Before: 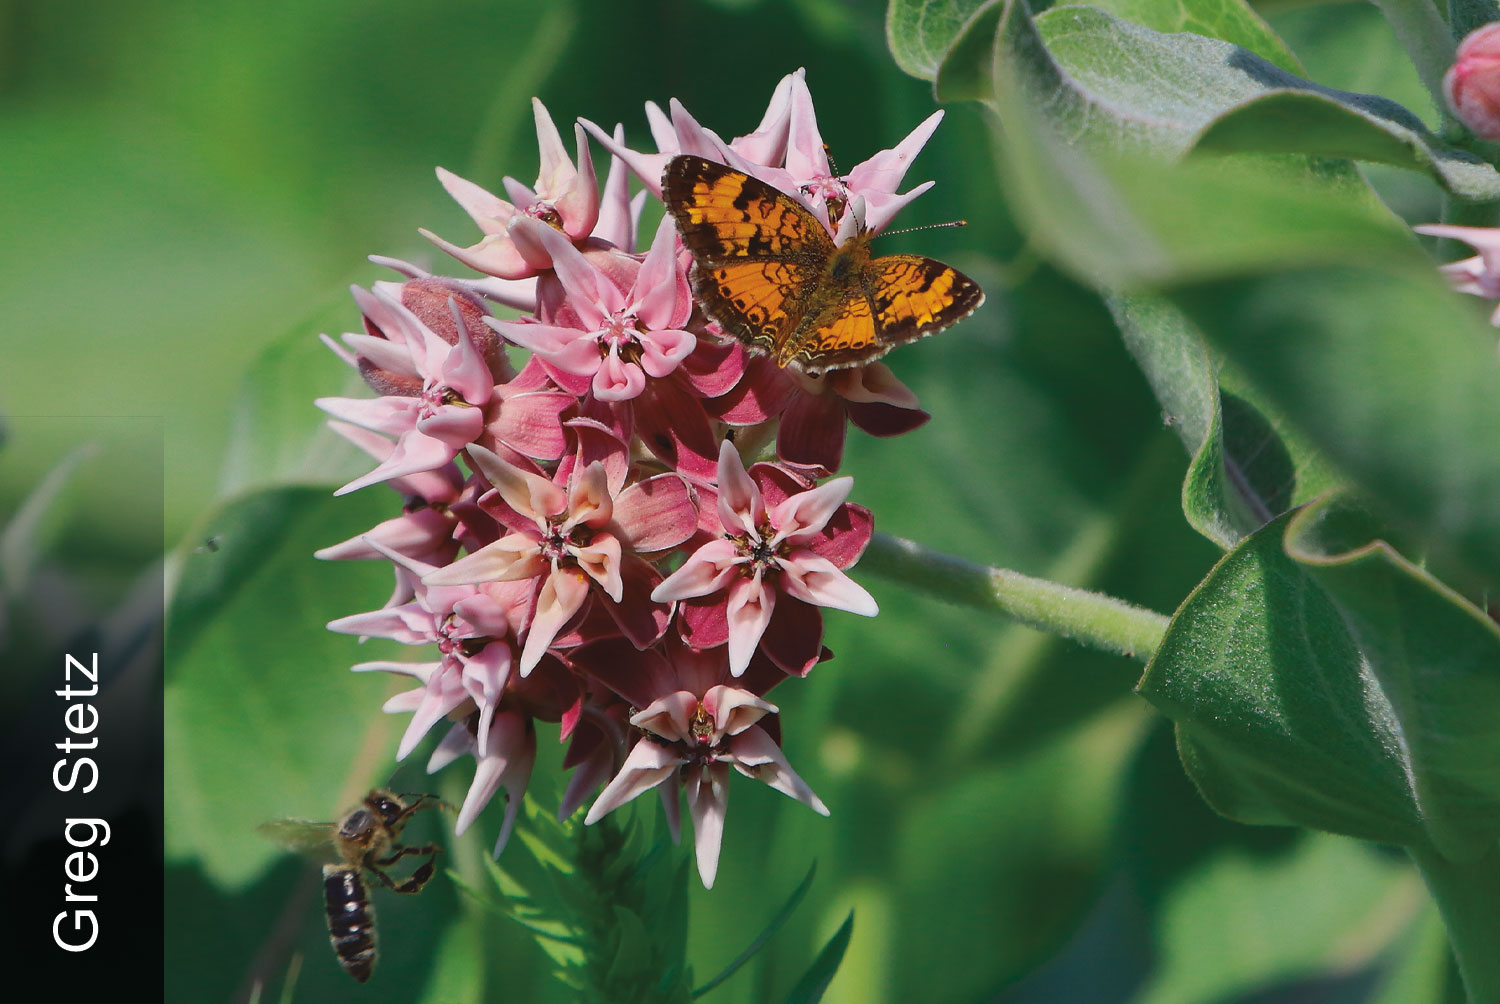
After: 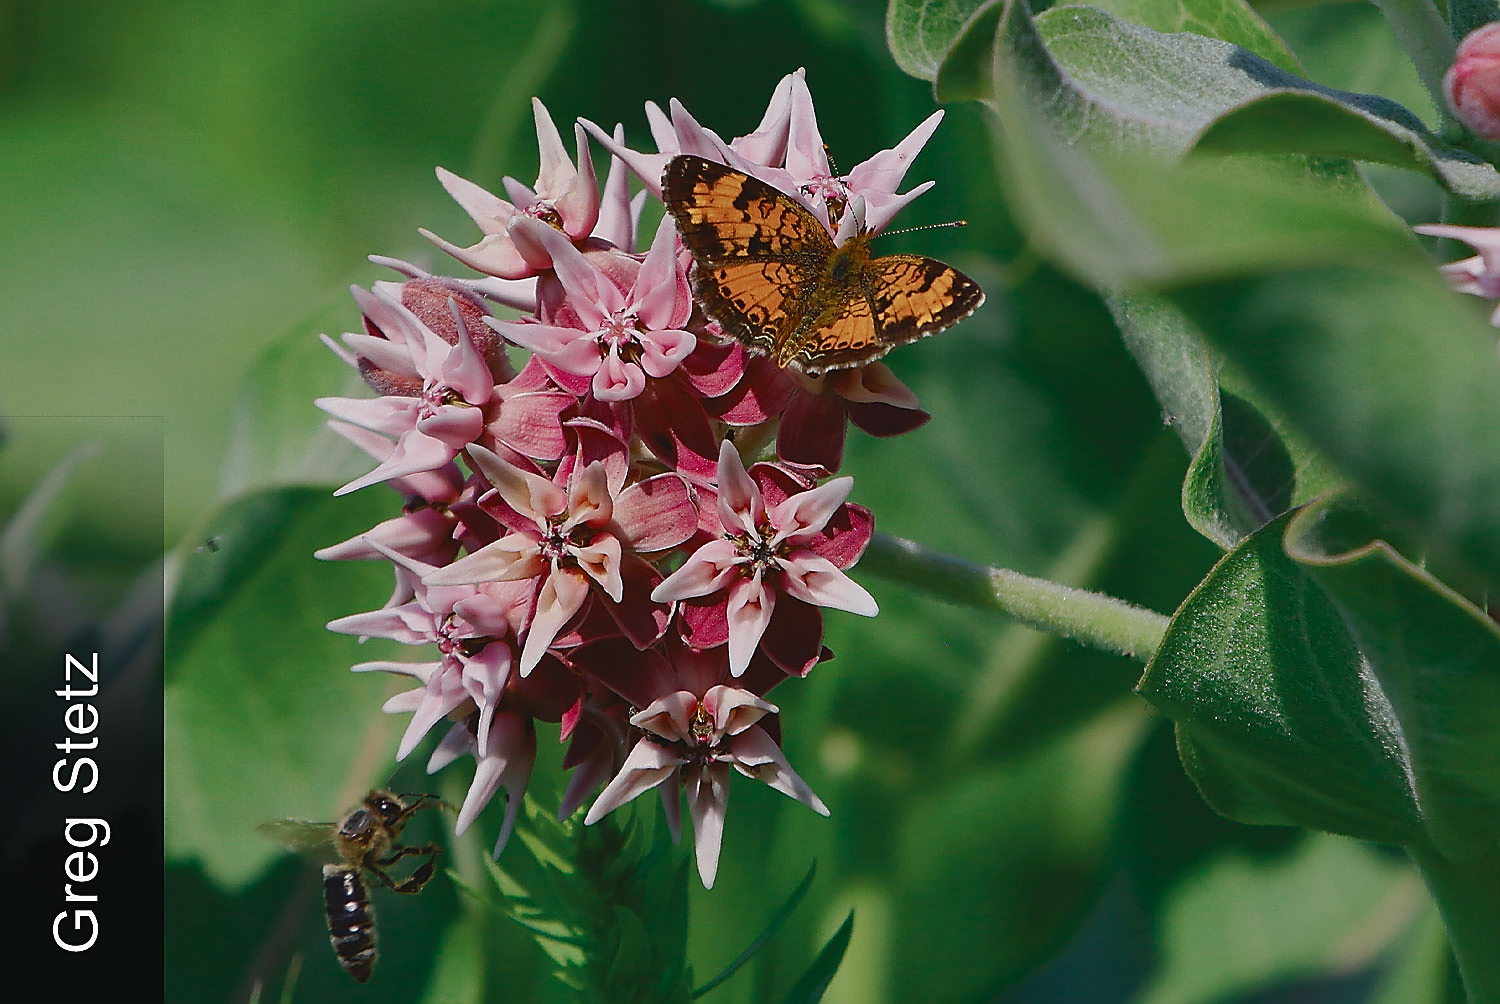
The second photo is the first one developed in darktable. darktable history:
exposure: compensate highlight preservation false
color balance rgb: shadows lift › luminance -10%, shadows lift › chroma 1%, shadows lift › hue 113°, power › luminance -15%, highlights gain › chroma 0.2%, highlights gain › hue 333°, global offset › luminance 0.5%, perceptual saturation grading › global saturation 20%, perceptual saturation grading › highlights -50%, perceptual saturation grading › shadows 25%, contrast -10%
sharpen: radius 1.4, amount 1.25, threshold 0.7
